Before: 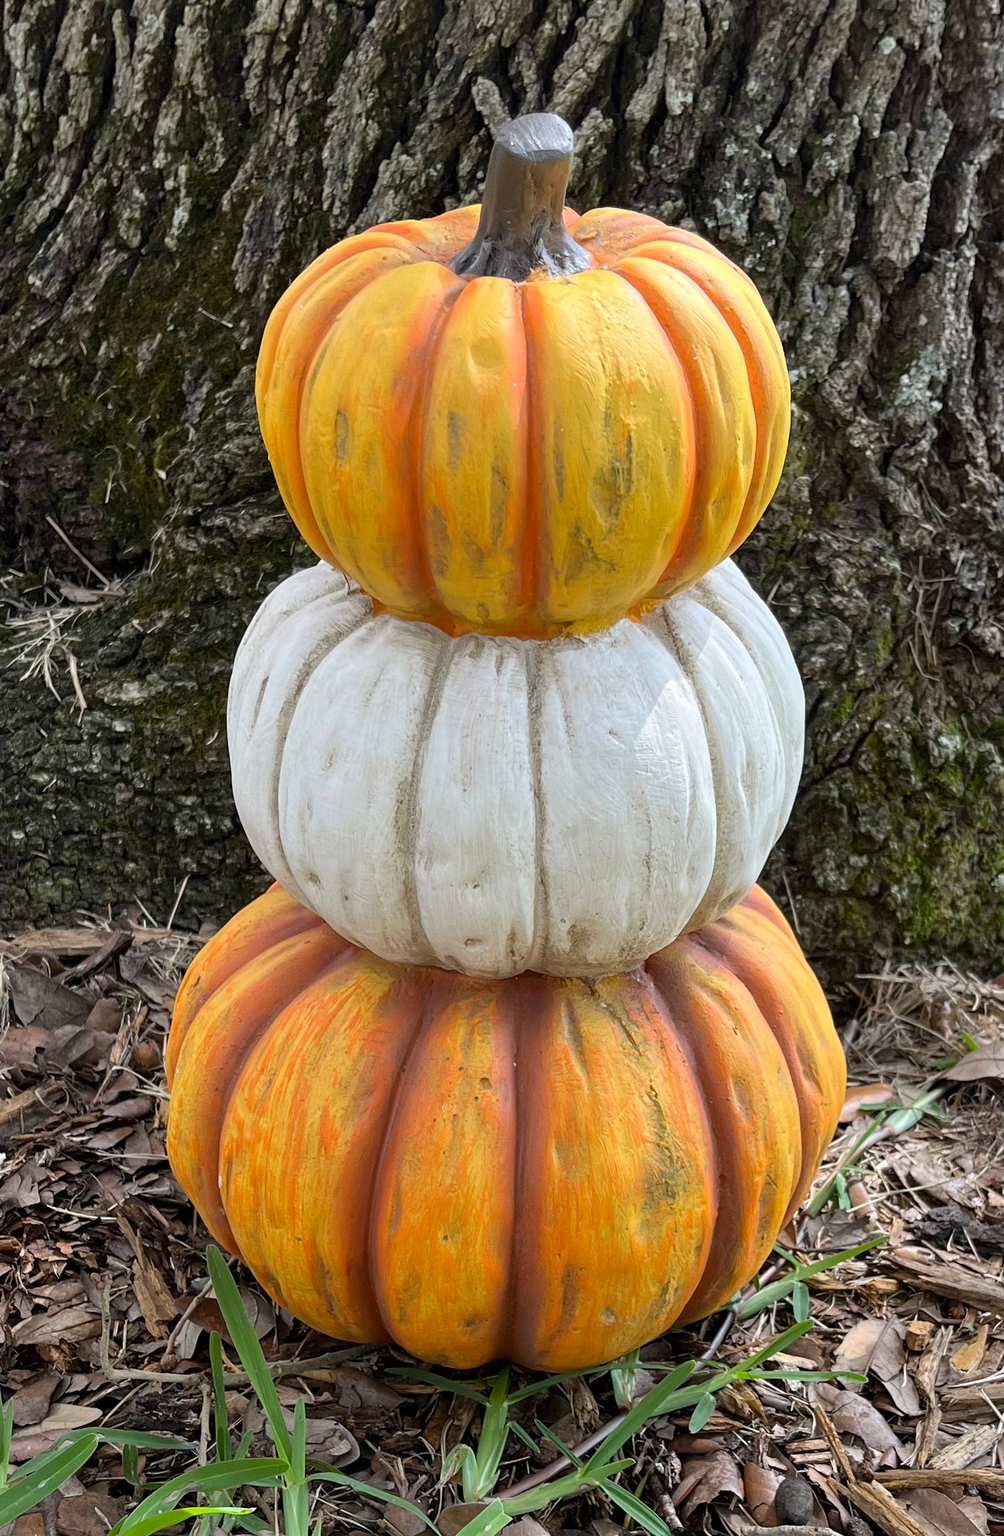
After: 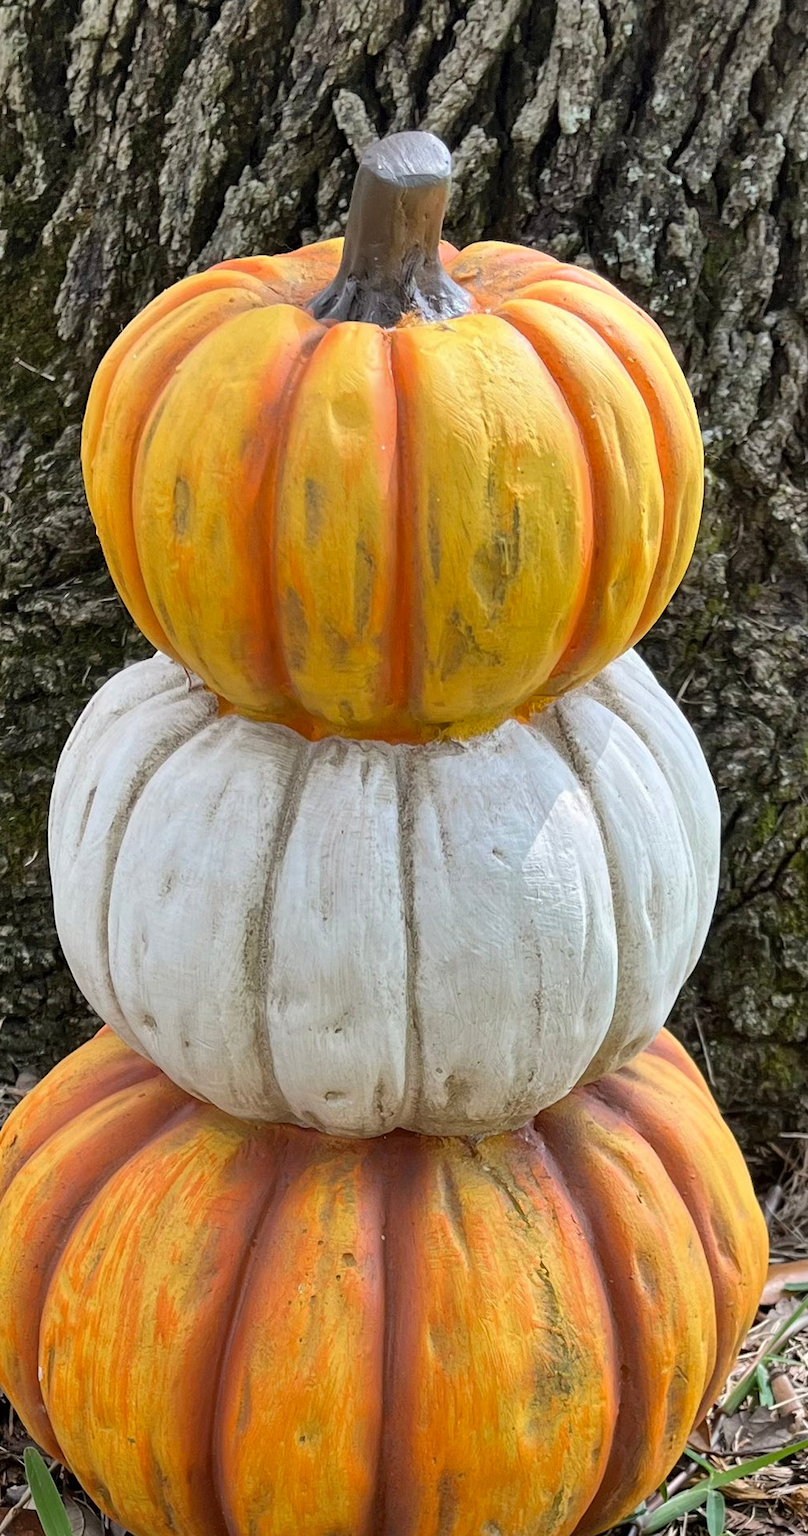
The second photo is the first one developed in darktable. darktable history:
shadows and highlights: soften with gaussian
crop: left 18.479%, right 12.2%, bottom 13.971%
